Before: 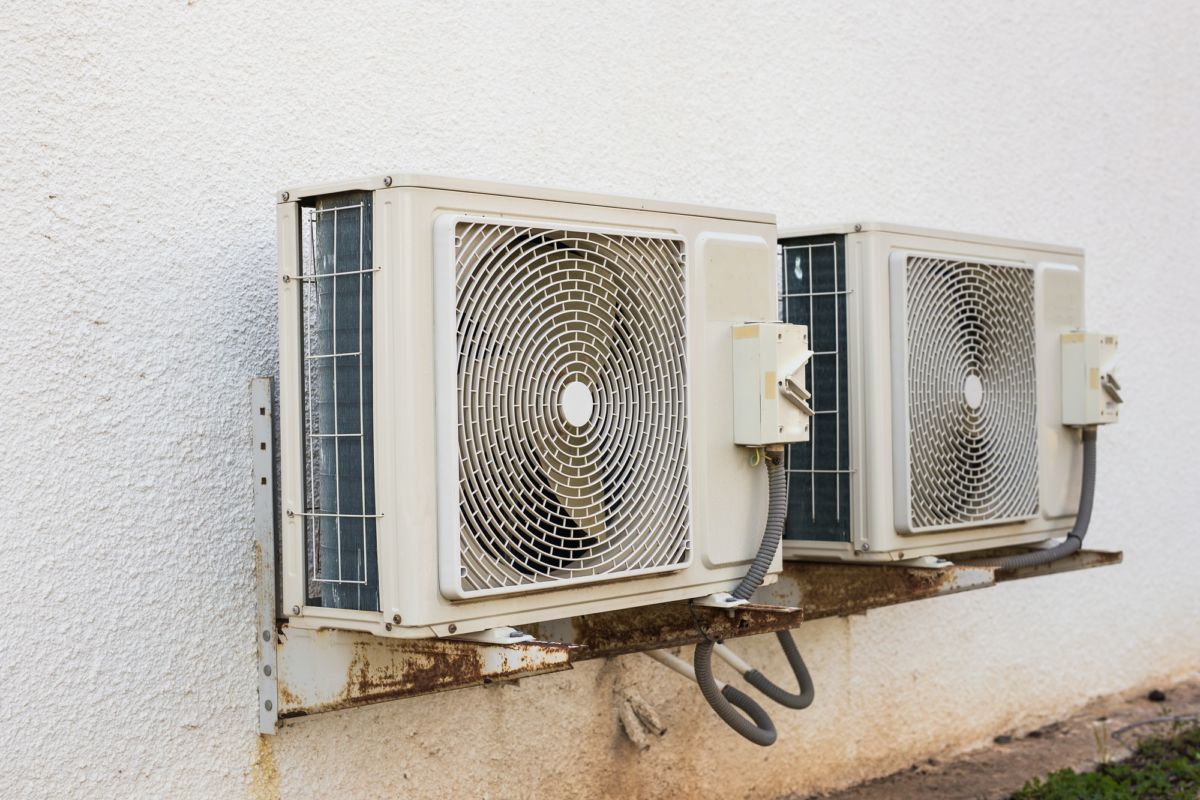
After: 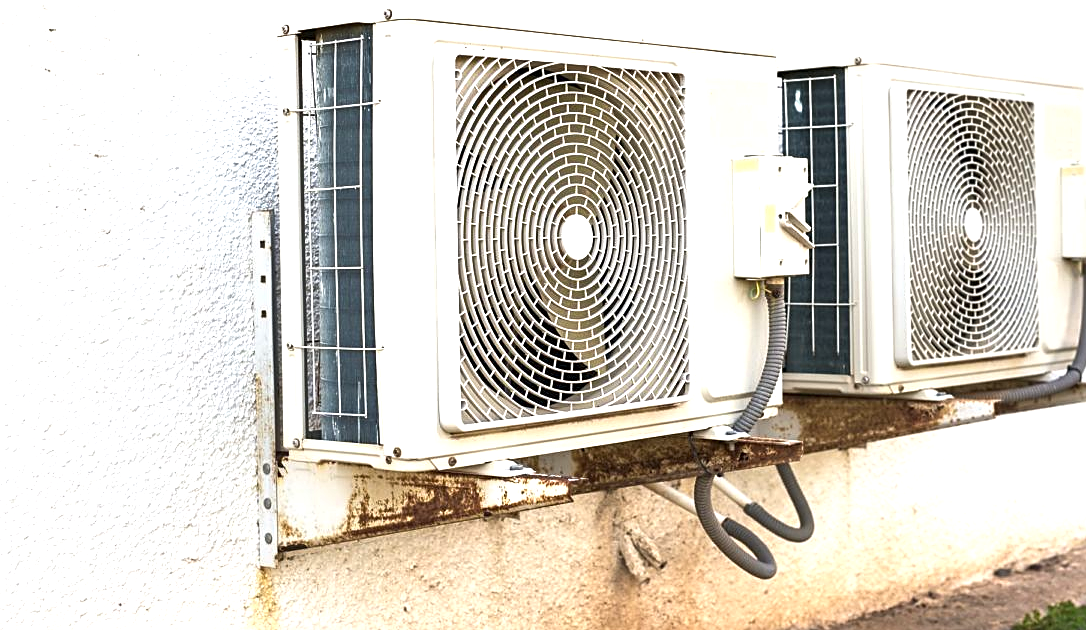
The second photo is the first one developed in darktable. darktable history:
crop: top 20.916%, right 9.437%, bottom 0.316%
sharpen: on, module defaults
exposure: black level correction 0, exposure 1 EV, compensate exposure bias true, compensate highlight preservation false
shadows and highlights: shadows 75, highlights -25, soften with gaussian
